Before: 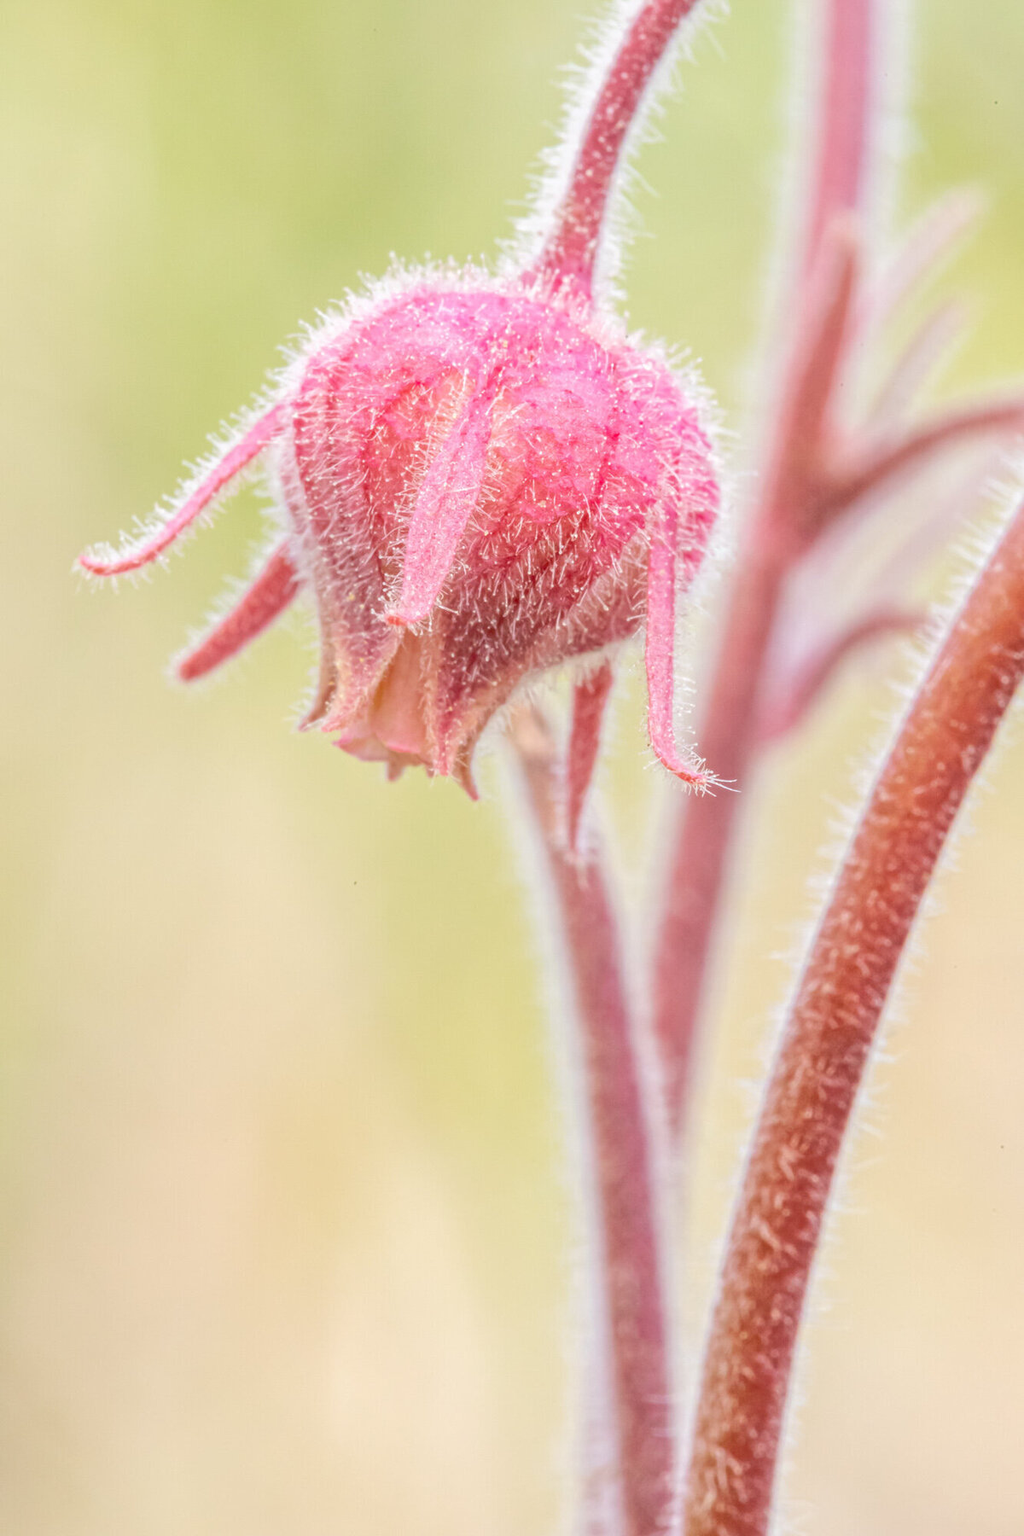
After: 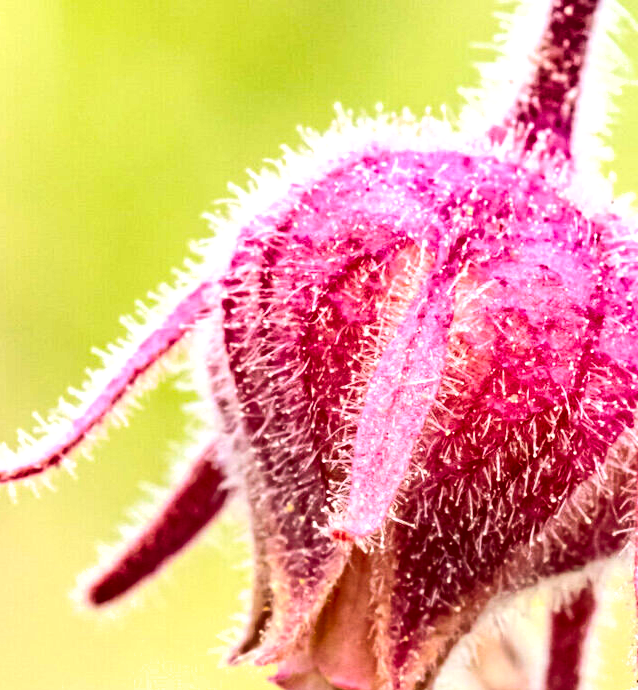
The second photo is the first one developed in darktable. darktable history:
crop: left 10.232%, top 10.688%, right 36.586%, bottom 50.972%
shadows and highlights: highlights color adjustment 32.86%, low approximation 0.01, soften with gaussian
color balance rgb: linear chroma grading › global chroma 9.01%, perceptual saturation grading › global saturation 19.648%, perceptual brilliance grading › highlights 14.305%, perceptual brilliance grading › mid-tones -5.343%, perceptual brilliance grading › shadows -26.164%
contrast brightness saturation: contrast 0.242, brightness -0.227, saturation 0.143
